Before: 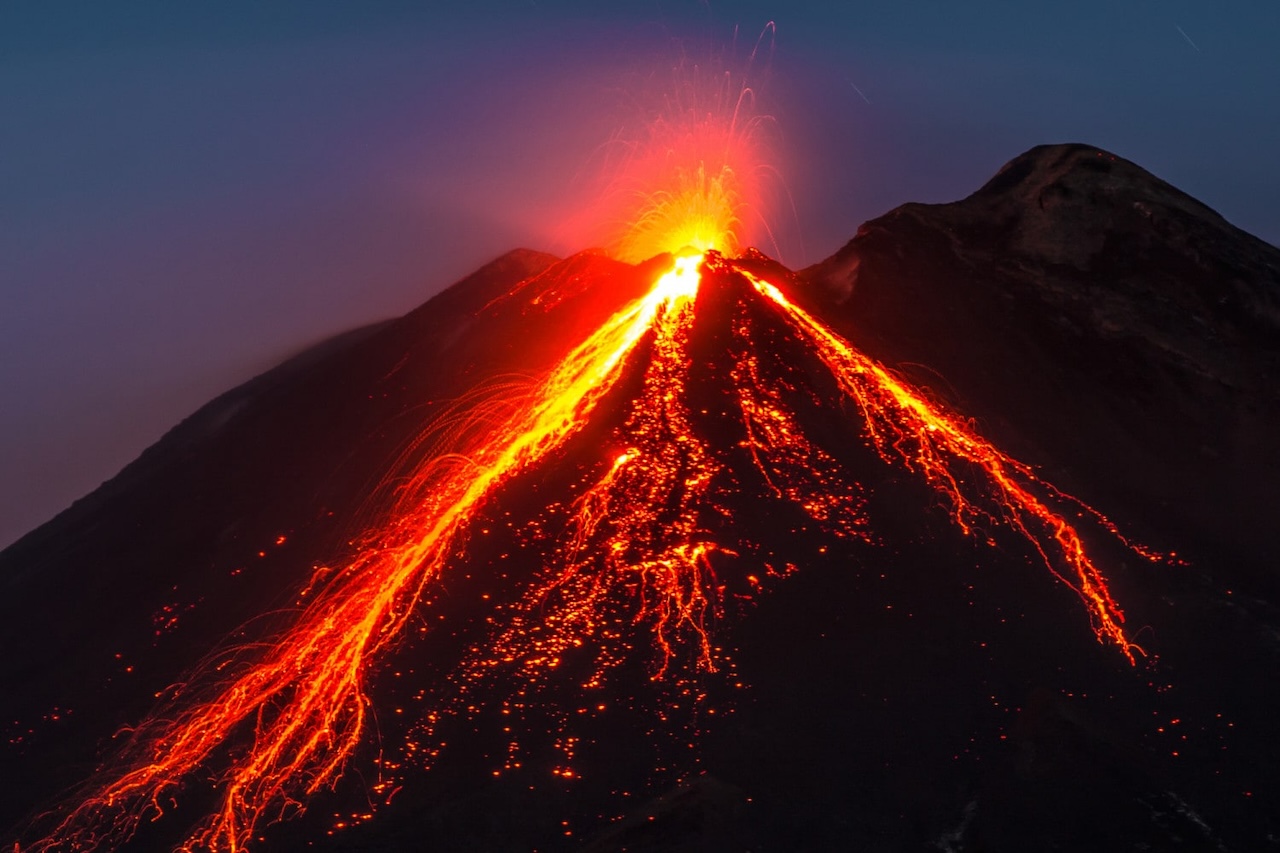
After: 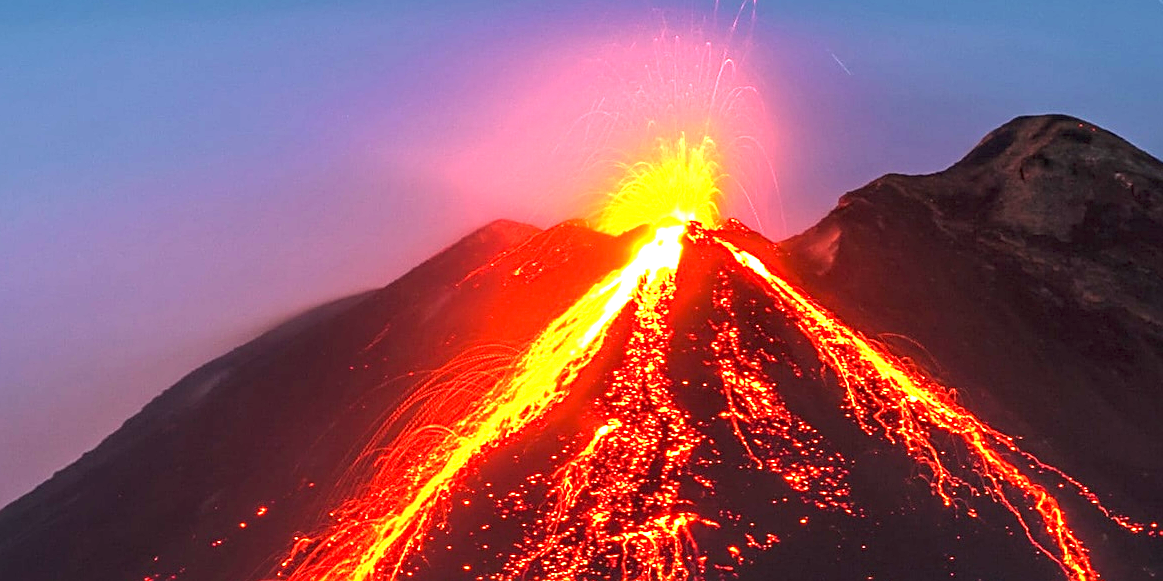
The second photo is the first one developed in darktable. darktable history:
sharpen: on, module defaults
crop: left 1.536%, top 3.428%, right 7.552%, bottom 28.454%
exposure: exposure 2.002 EV, compensate highlight preservation false
